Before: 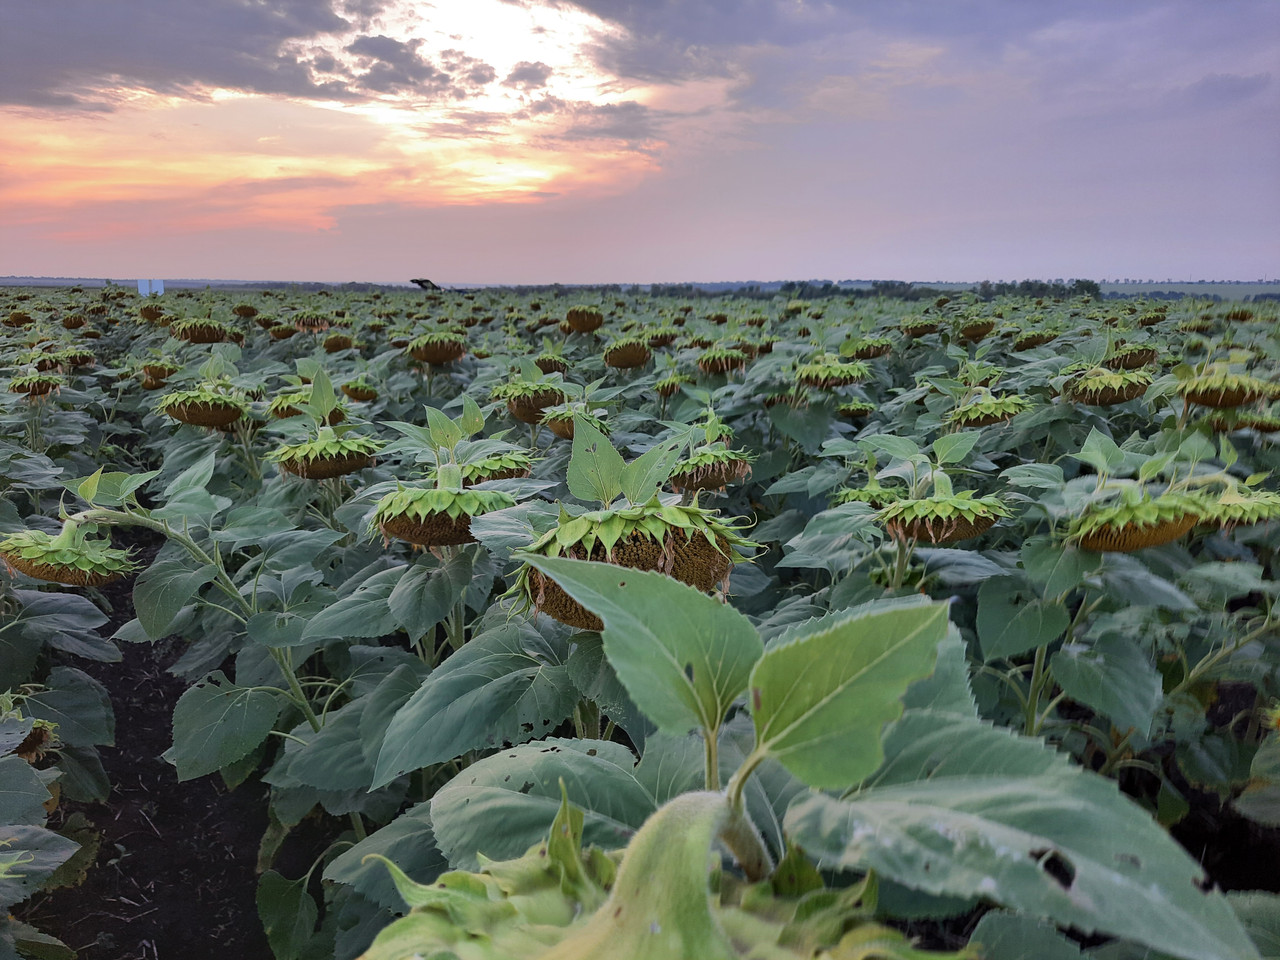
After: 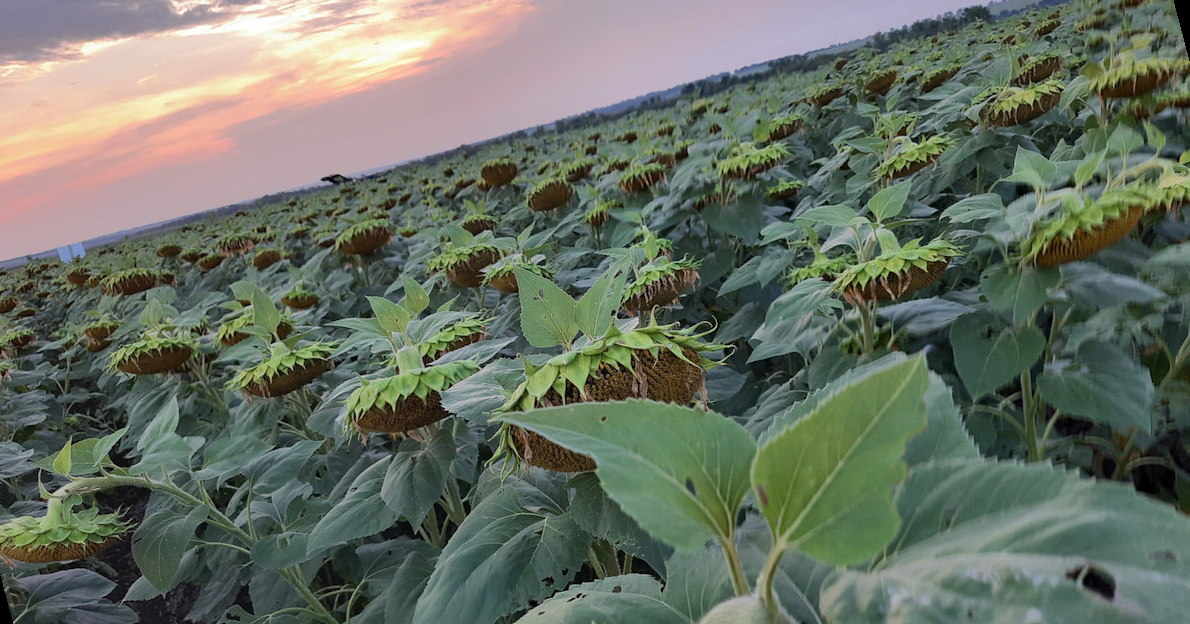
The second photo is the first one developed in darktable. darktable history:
tone equalizer: -8 EV 0.06 EV, smoothing diameter 25%, edges refinement/feathering 10, preserve details guided filter
rotate and perspective: rotation -14.8°, crop left 0.1, crop right 0.903, crop top 0.25, crop bottom 0.748
